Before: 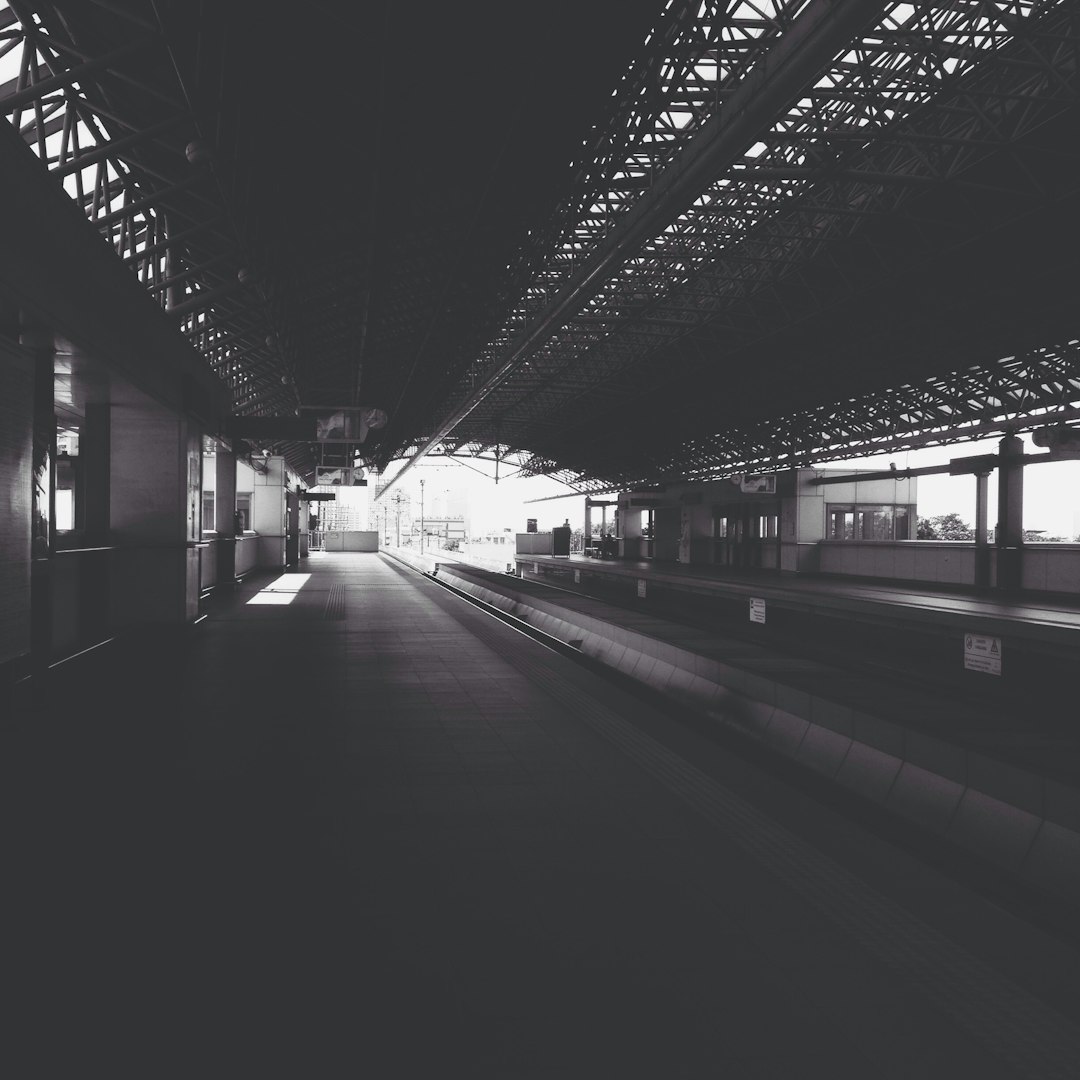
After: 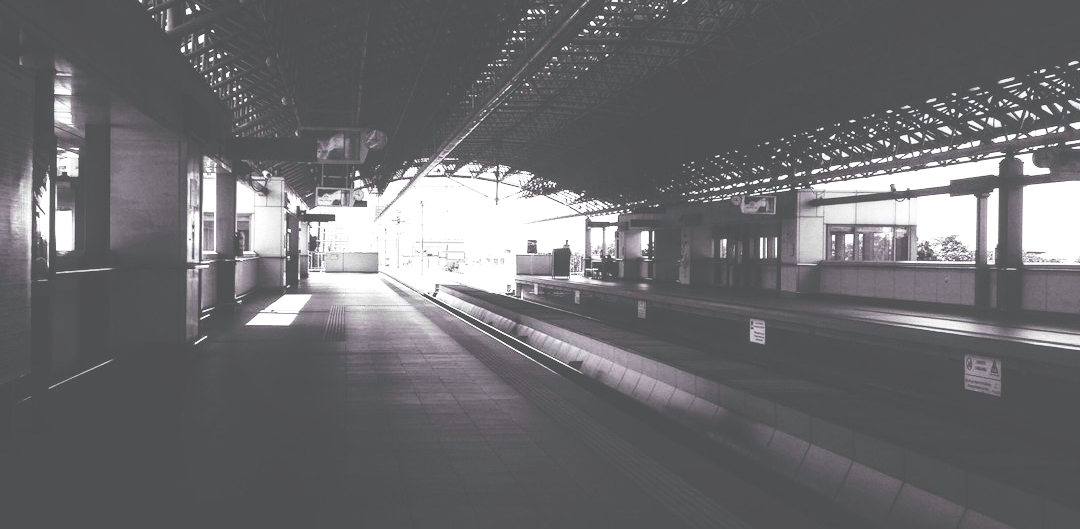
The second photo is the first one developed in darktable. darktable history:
local contrast: on, module defaults
crop and rotate: top 25.911%, bottom 25.047%
color balance rgb: linear chroma grading › global chroma 0.919%, perceptual saturation grading › global saturation 20%, perceptual saturation grading › highlights -25.639%, perceptual saturation grading › shadows 50.469%, global vibrance 9.259%
tone curve: curves: ch0 [(0, 0) (0.003, 0.003) (0.011, 0.014) (0.025, 0.033) (0.044, 0.06) (0.069, 0.096) (0.1, 0.132) (0.136, 0.174) (0.177, 0.226) (0.224, 0.282) (0.277, 0.352) (0.335, 0.435) (0.399, 0.524) (0.468, 0.615) (0.543, 0.695) (0.623, 0.771) (0.709, 0.835) (0.801, 0.894) (0.898, 0.944) (1, 1)], color space Lab, independent channels, preserve colors none
base curve: curves: ch0 [(0, 0.036) (0.007, 0.037) (0.604, 0.887) (1, 1)], preserve colors none
